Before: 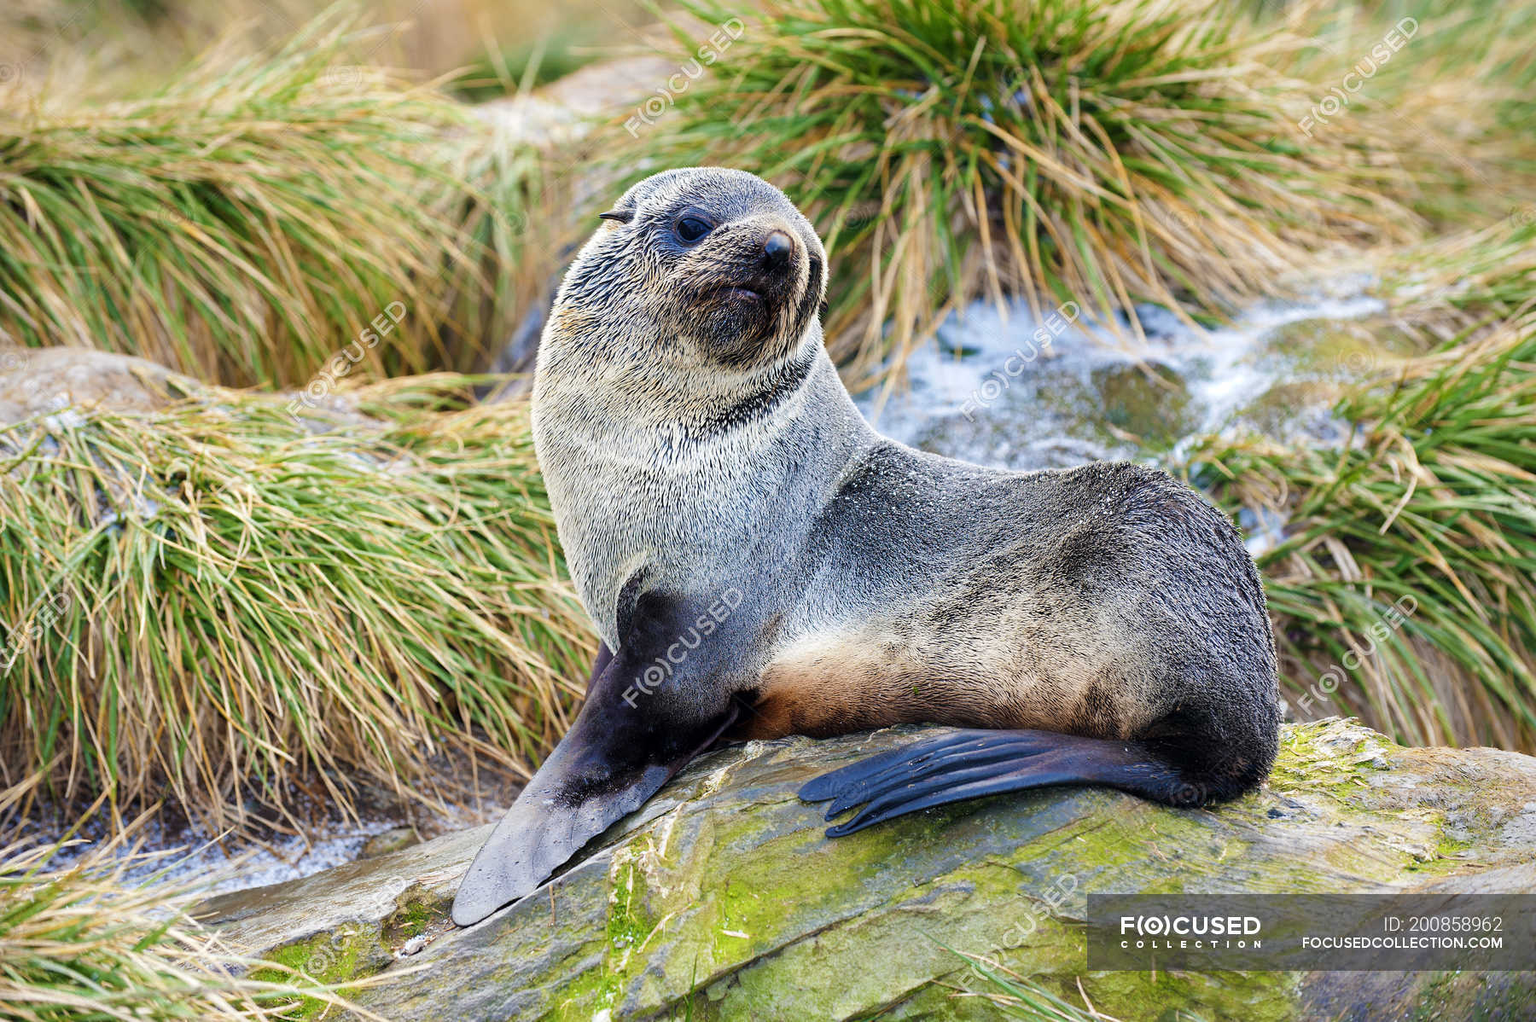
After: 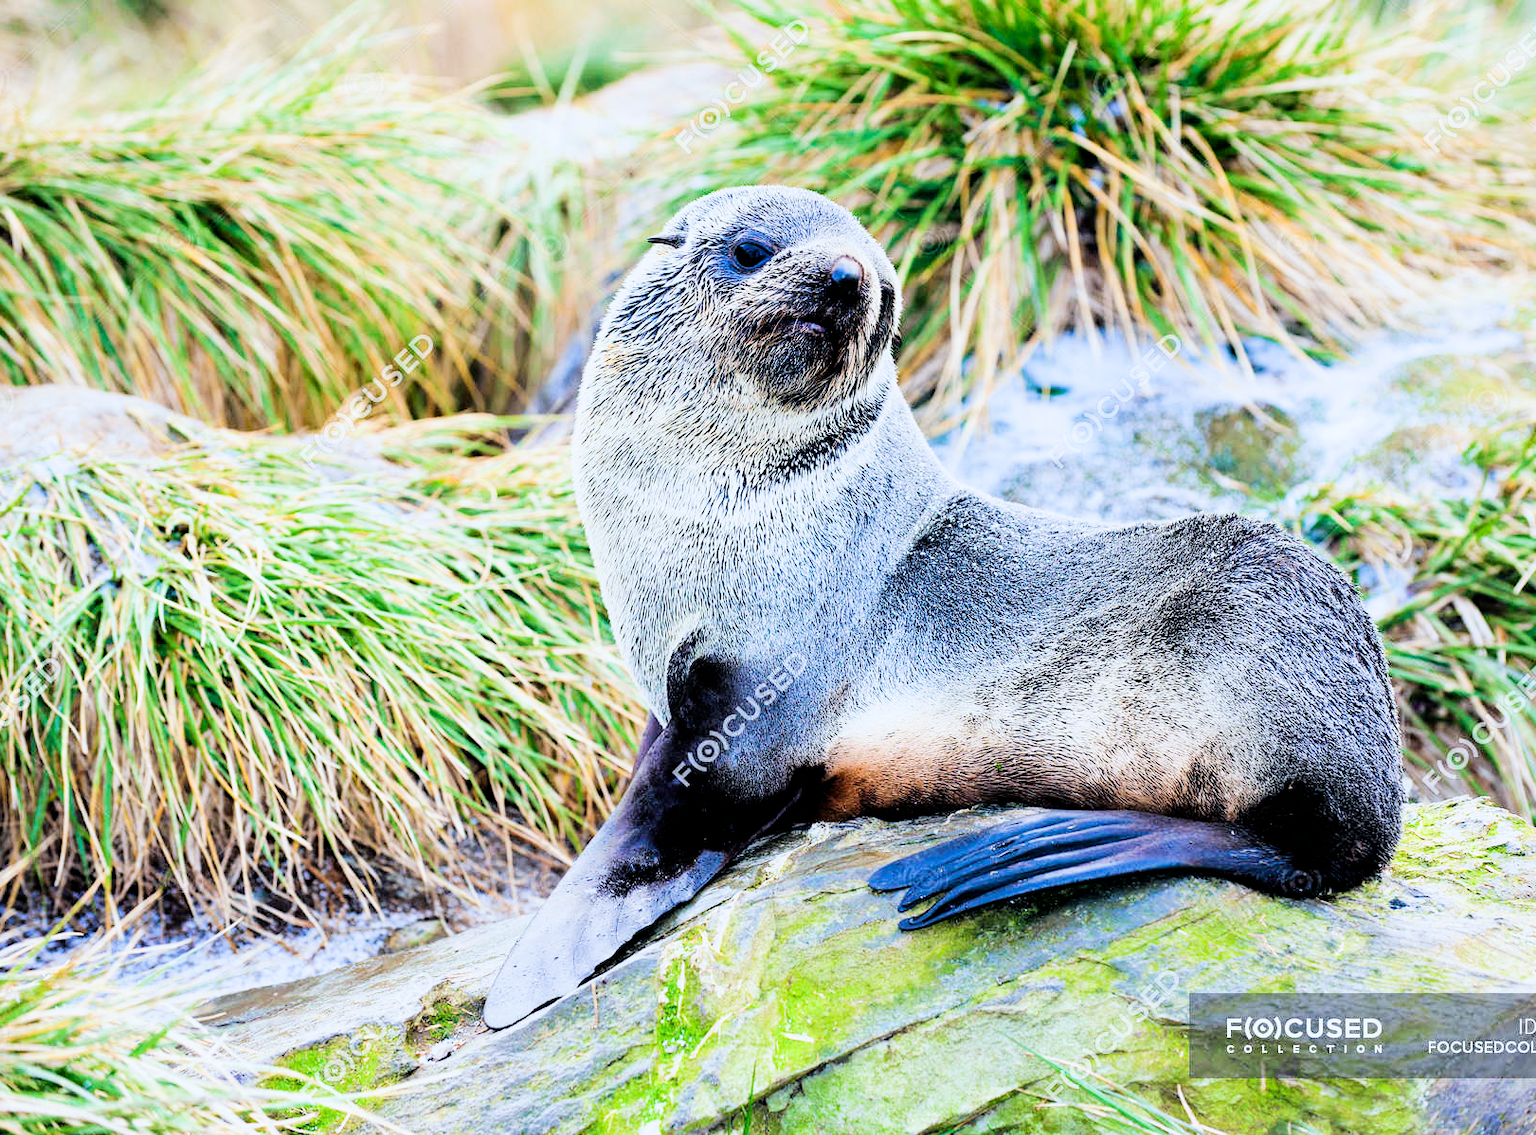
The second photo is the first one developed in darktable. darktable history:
exposure: exposure 1 EV, compensate highlight preservation false
white balance: red 0.926, green 1.003, blue 1.133
crop and rotate: left 1.088%, right 8.807%
filmic rgb: black relative exposure -5 EV, hardness 2.88, contrast 1.4, highlights saturation mix -30%
